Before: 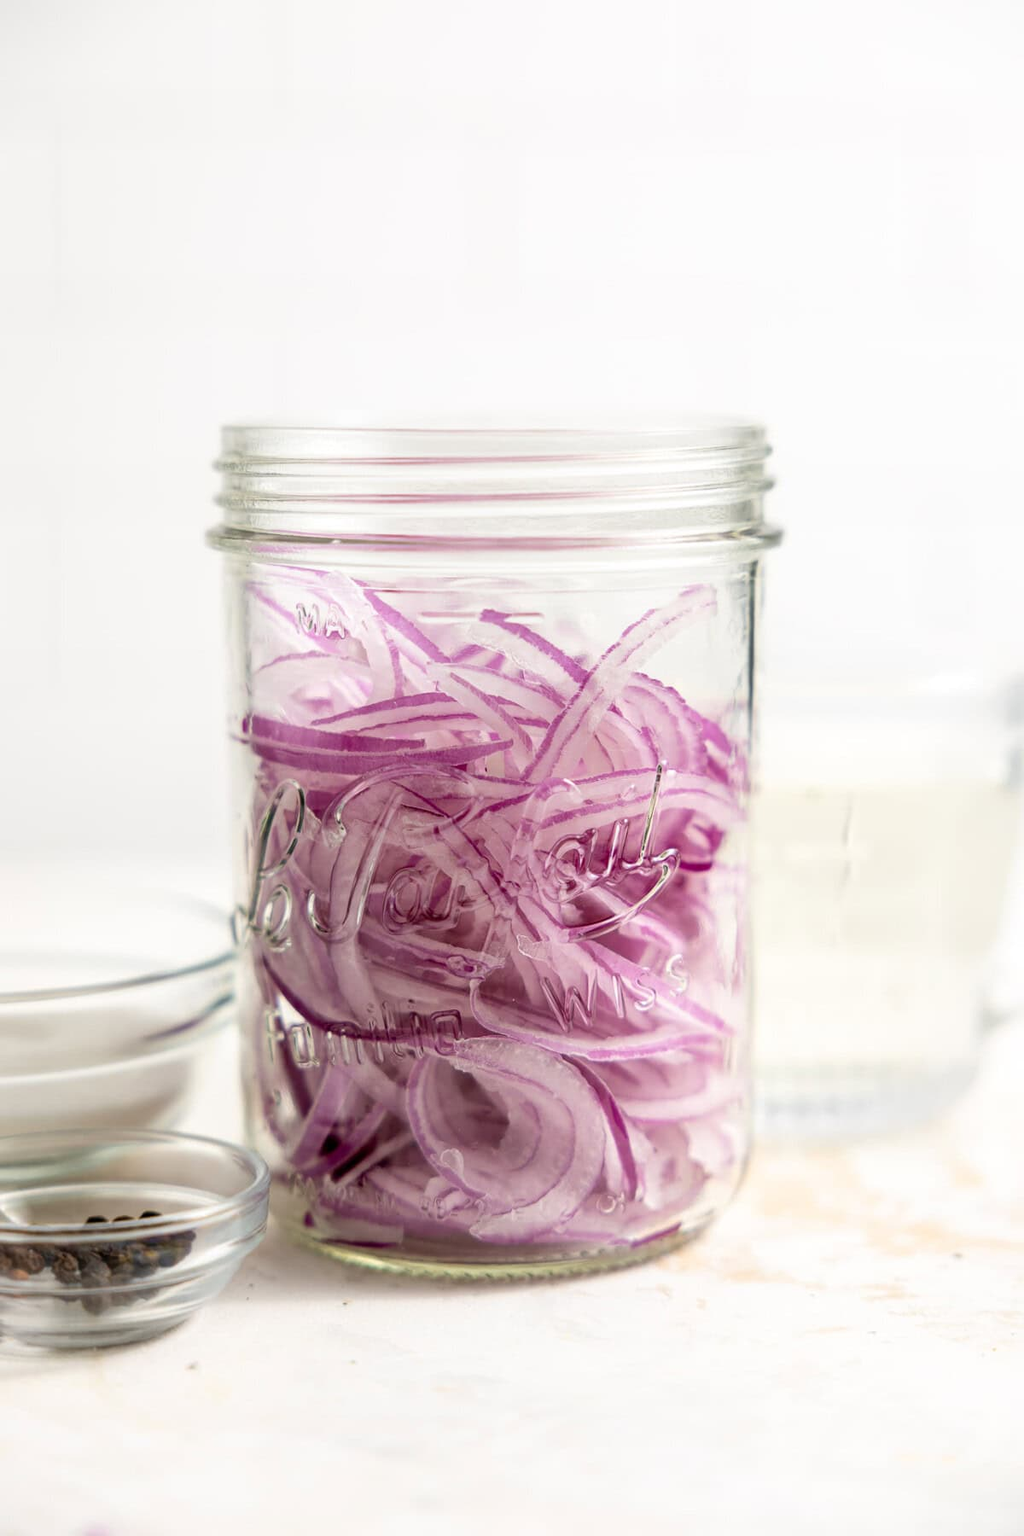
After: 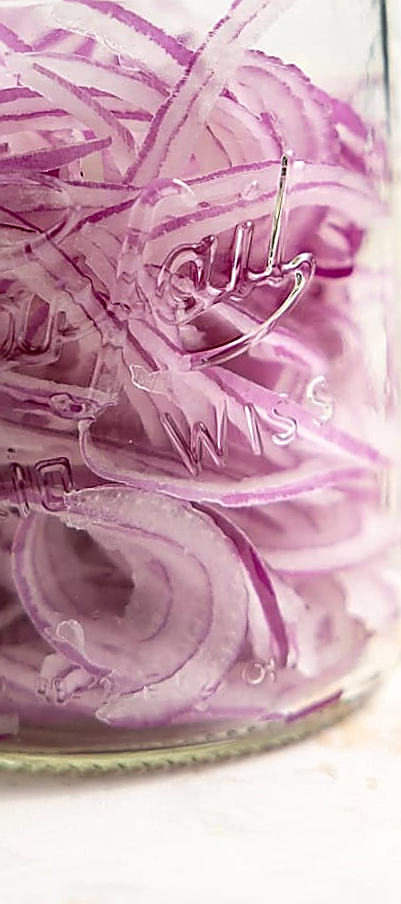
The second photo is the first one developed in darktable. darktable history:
crop: left 40.878%, top 39.176%, right 25.993%, bottom 3.081%
rotate and perspective: rotation -3.52°, crop left 0.036, crop right 0.964, crop top 0.081, crop bottom 0.919
sharpen: radius 1.4, amount 1.25, threshold 0.7
